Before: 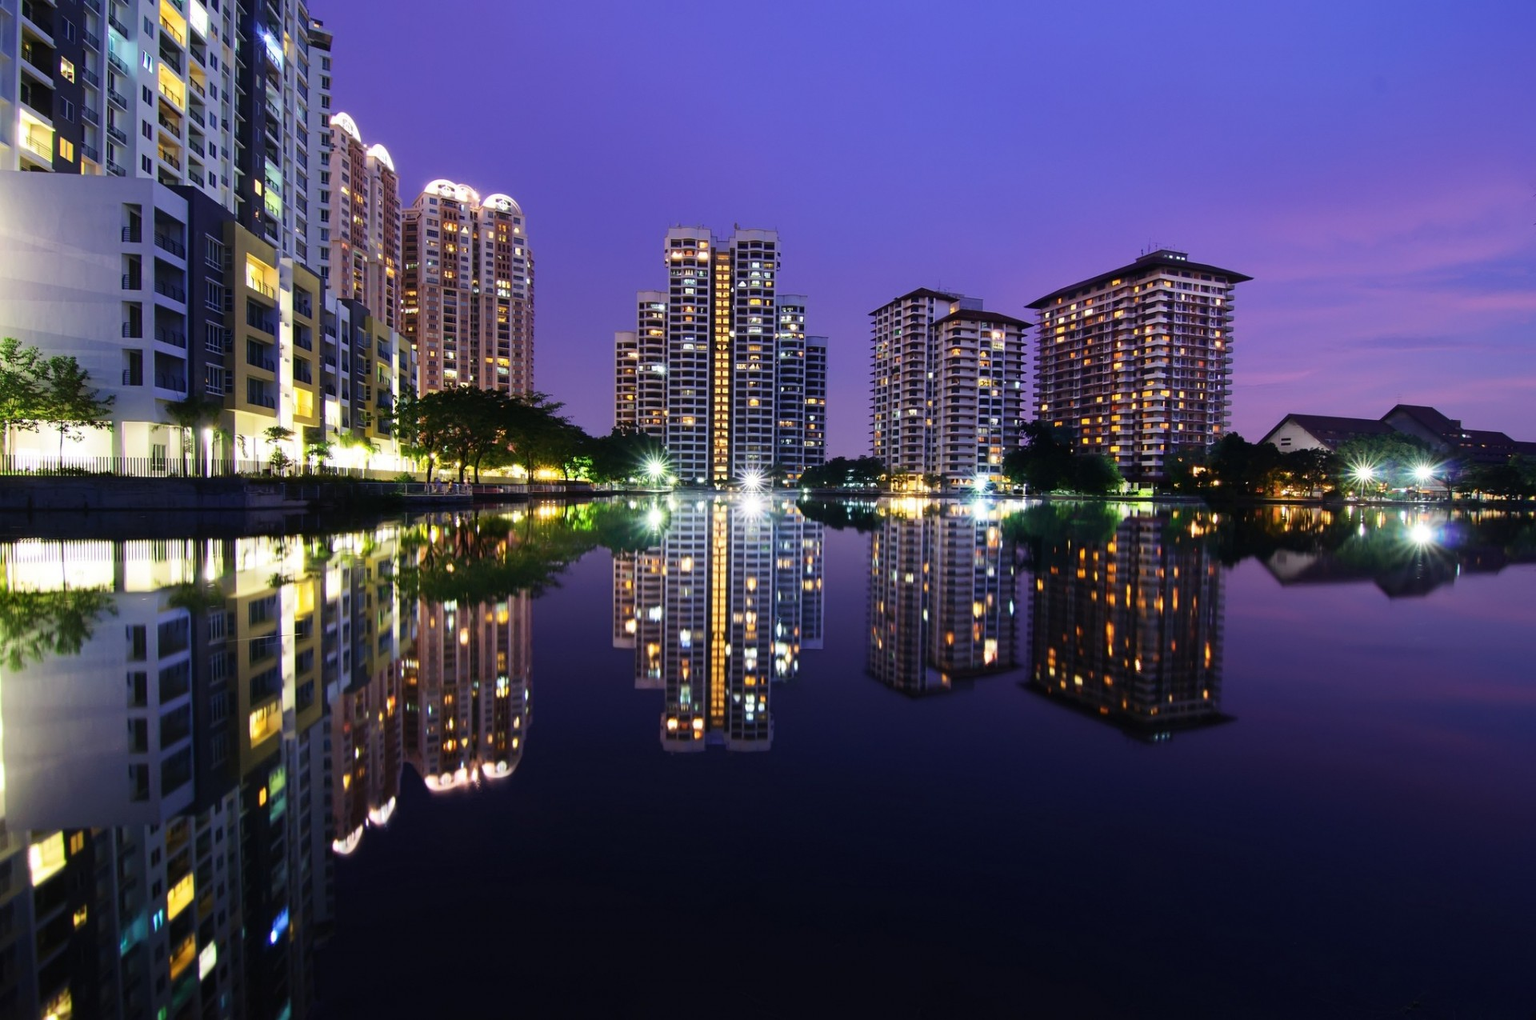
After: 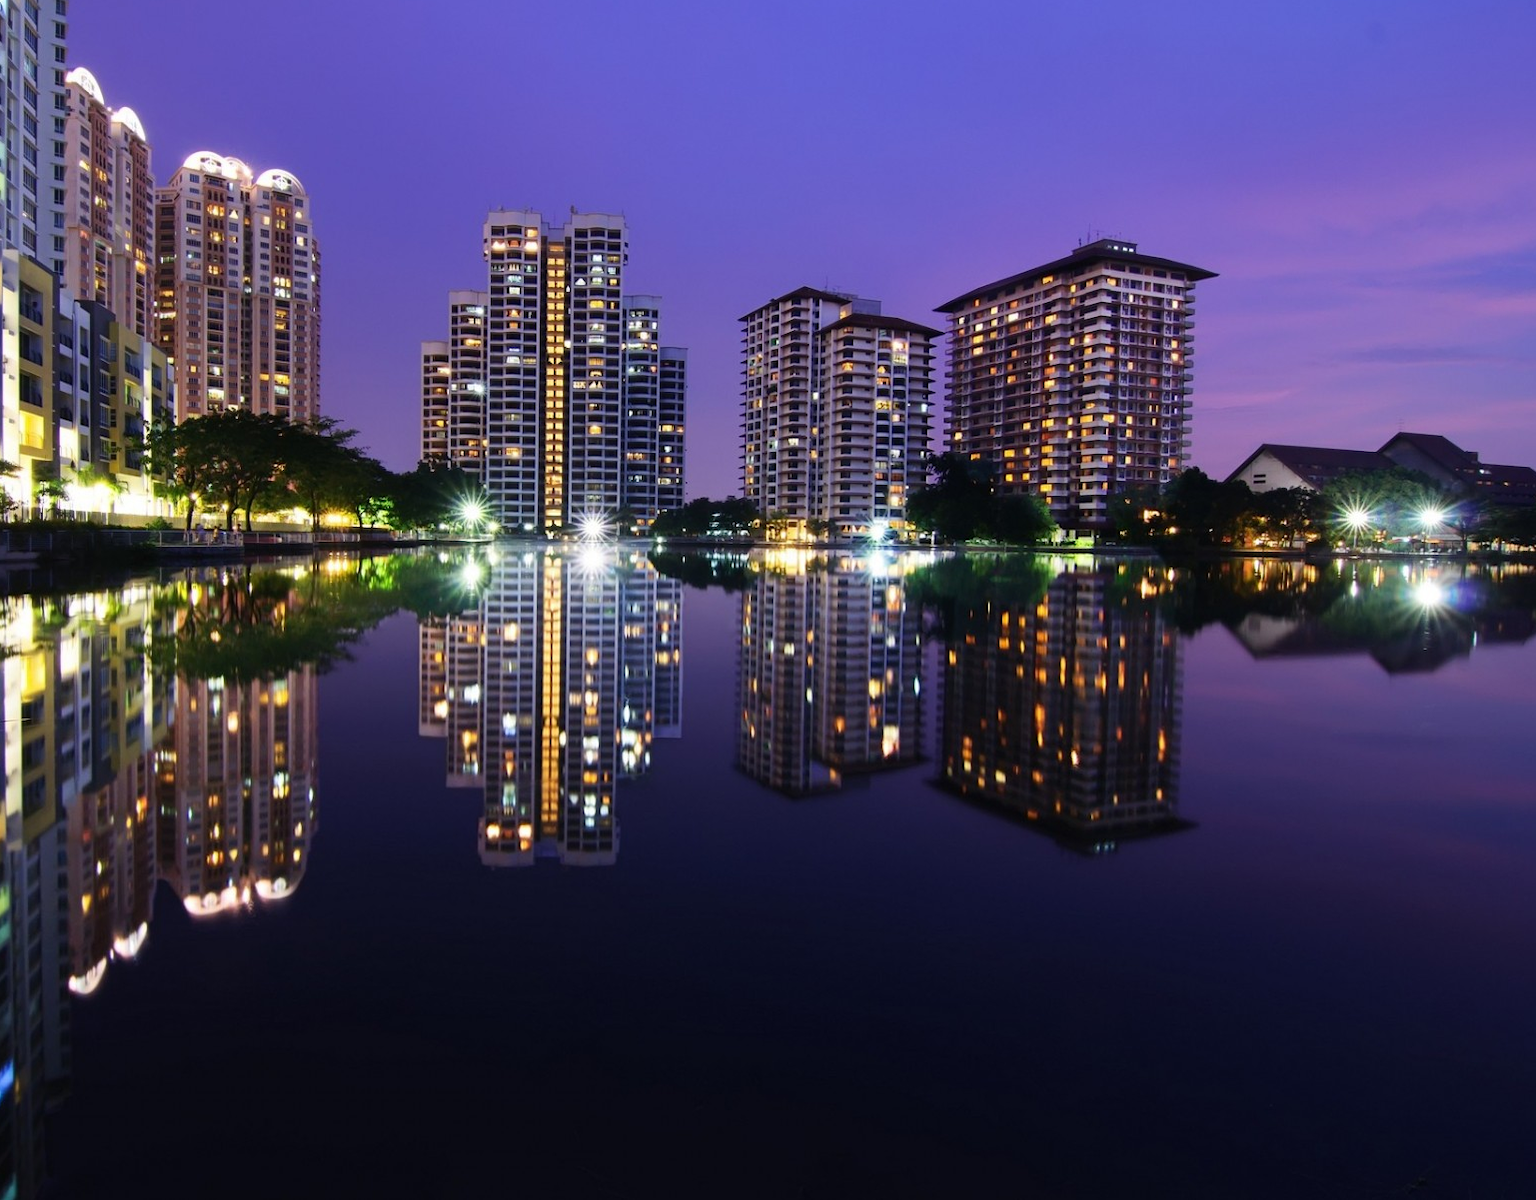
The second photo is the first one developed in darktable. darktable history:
crop and rotate: left 18.097%, top 5.731%, right 1.811%
